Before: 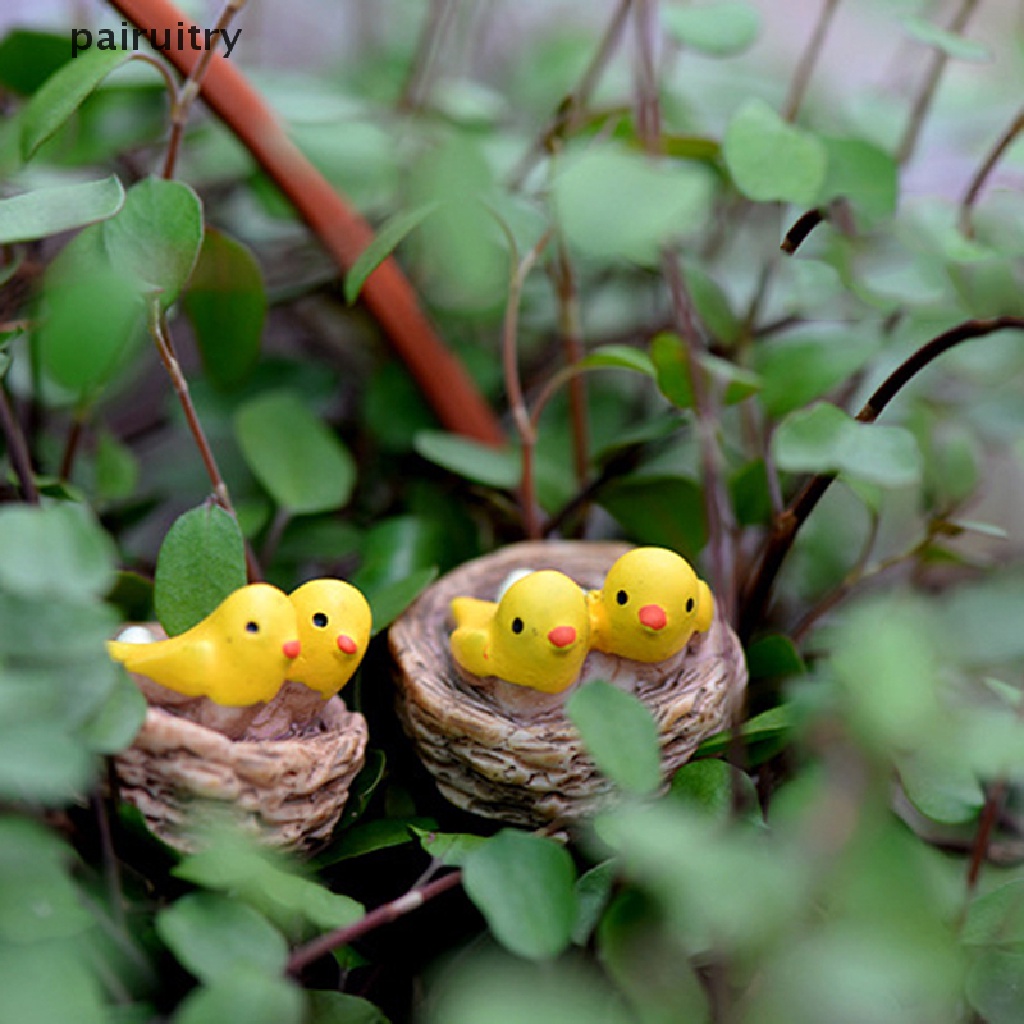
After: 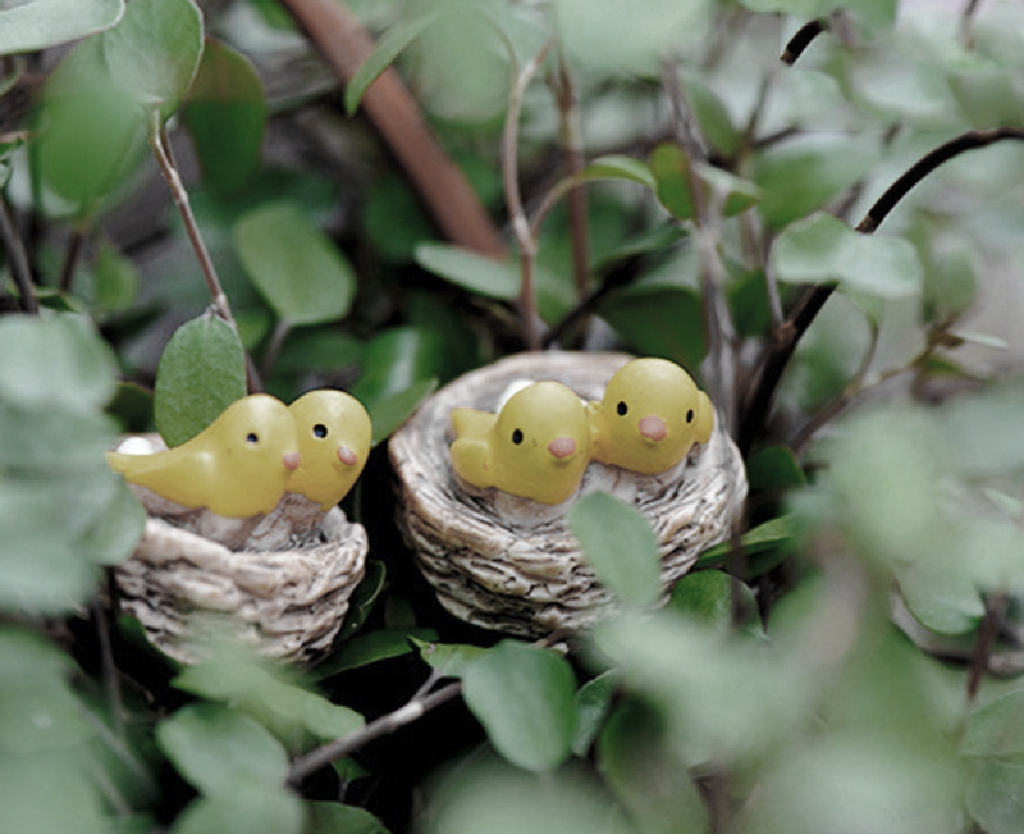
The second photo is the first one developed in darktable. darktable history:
color zones: curves: ch0 [(0, 0.487) (0.241, 0.395) (0.434, 0.373) (0.658, 0.412) (0.838, 0.487)]; ch1 [(0, 0) (0.053, 0.053) (0.211, 0.202) (0.579, 0.259) (0.781, 0.241)]
base curve: curves: ch0 [(0, 0) (0.028, 0.03) (0.121, 0.232) (0.46, 0.748) (0.859, 0.968) (1, 1)], preserve colors none
crop and rotate: top 18.507%
shadows and highlights: on, module defaults
